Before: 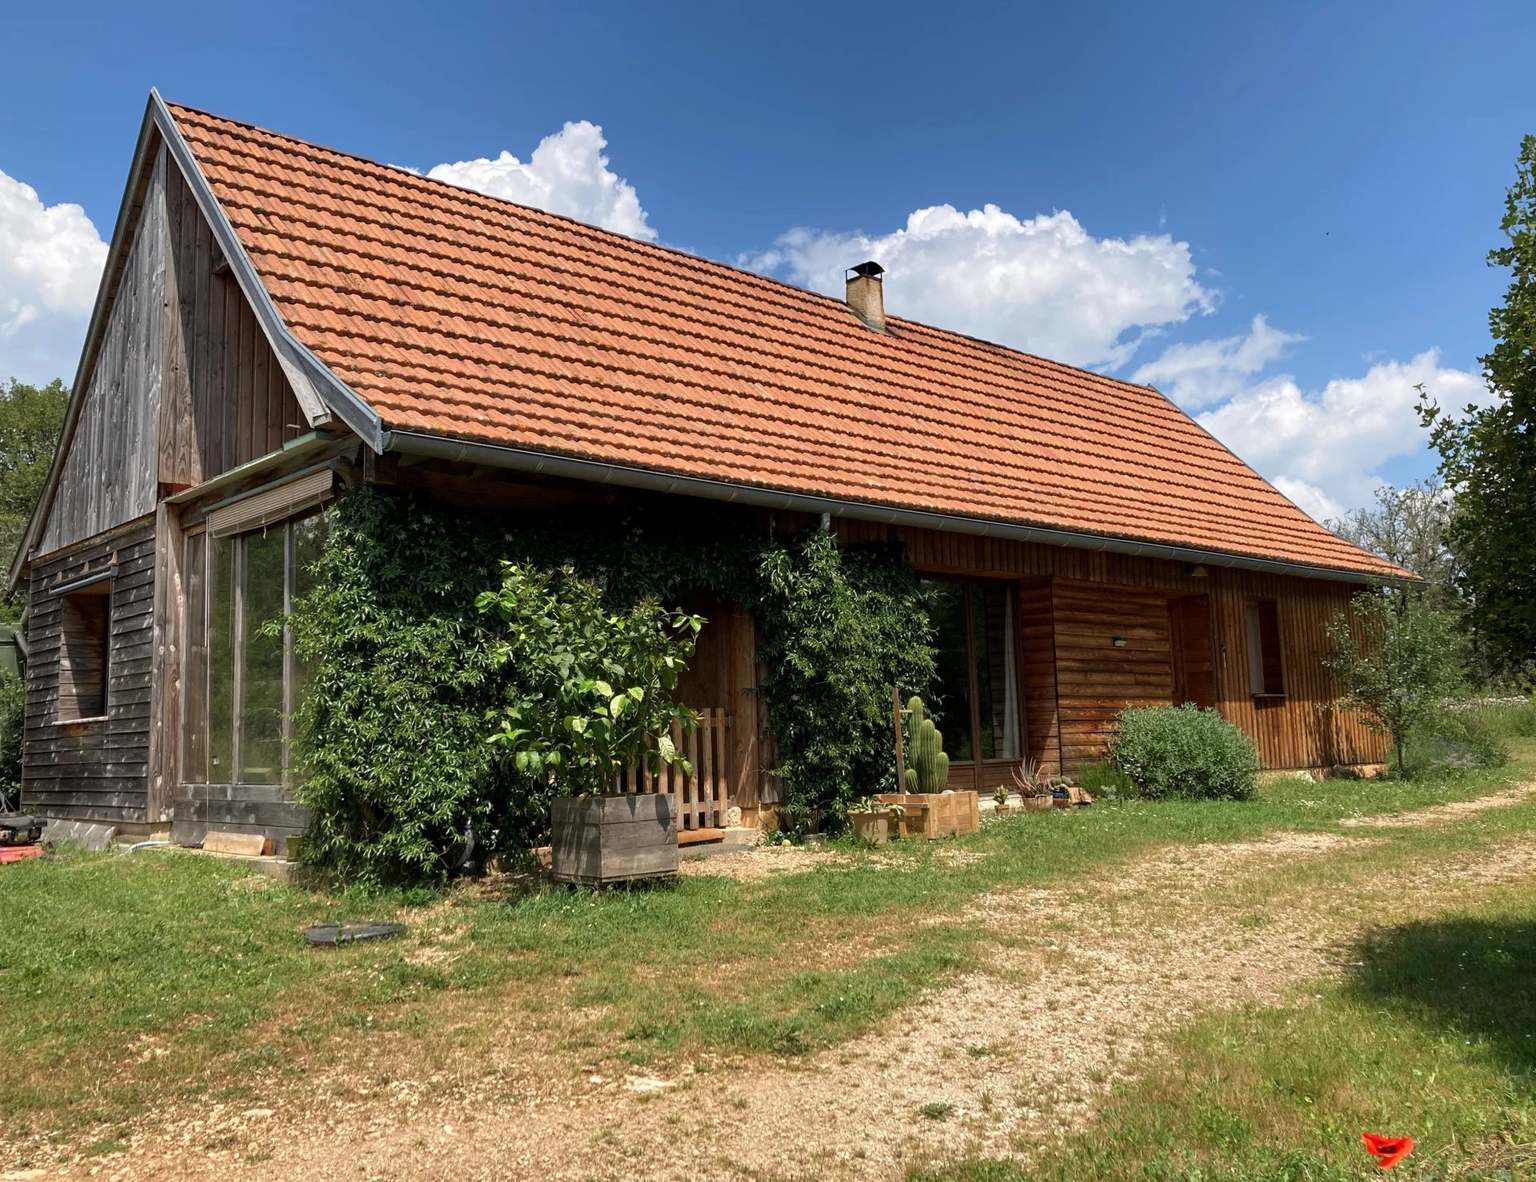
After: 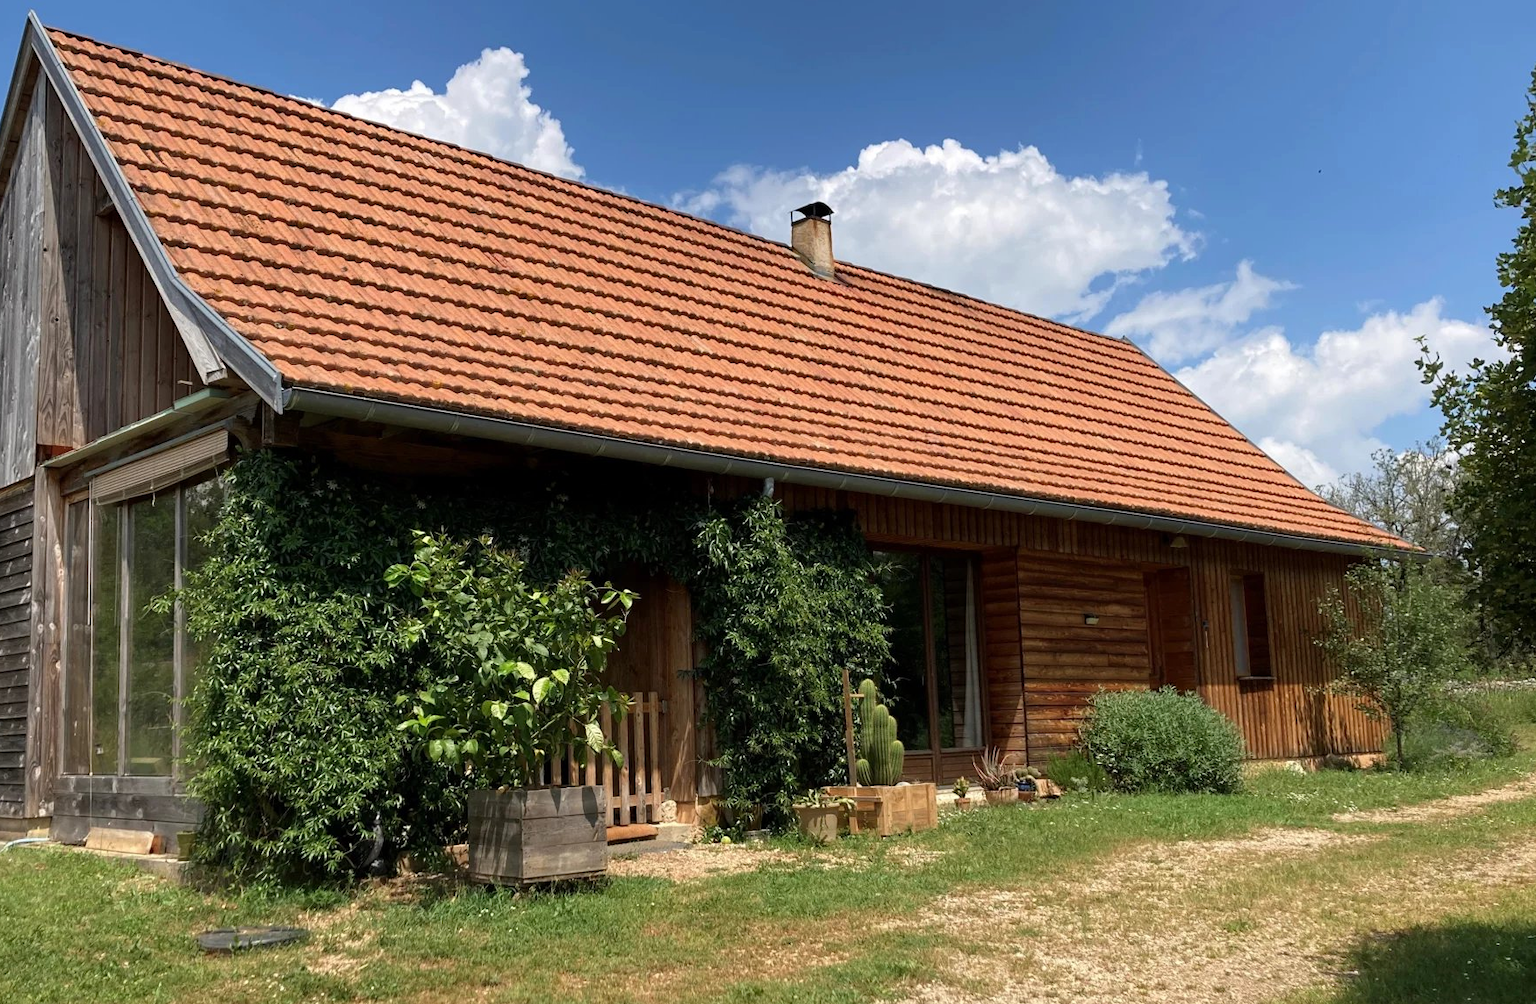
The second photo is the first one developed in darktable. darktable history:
crop: left 8.155%, top 6.611%, bottom 15.385%
